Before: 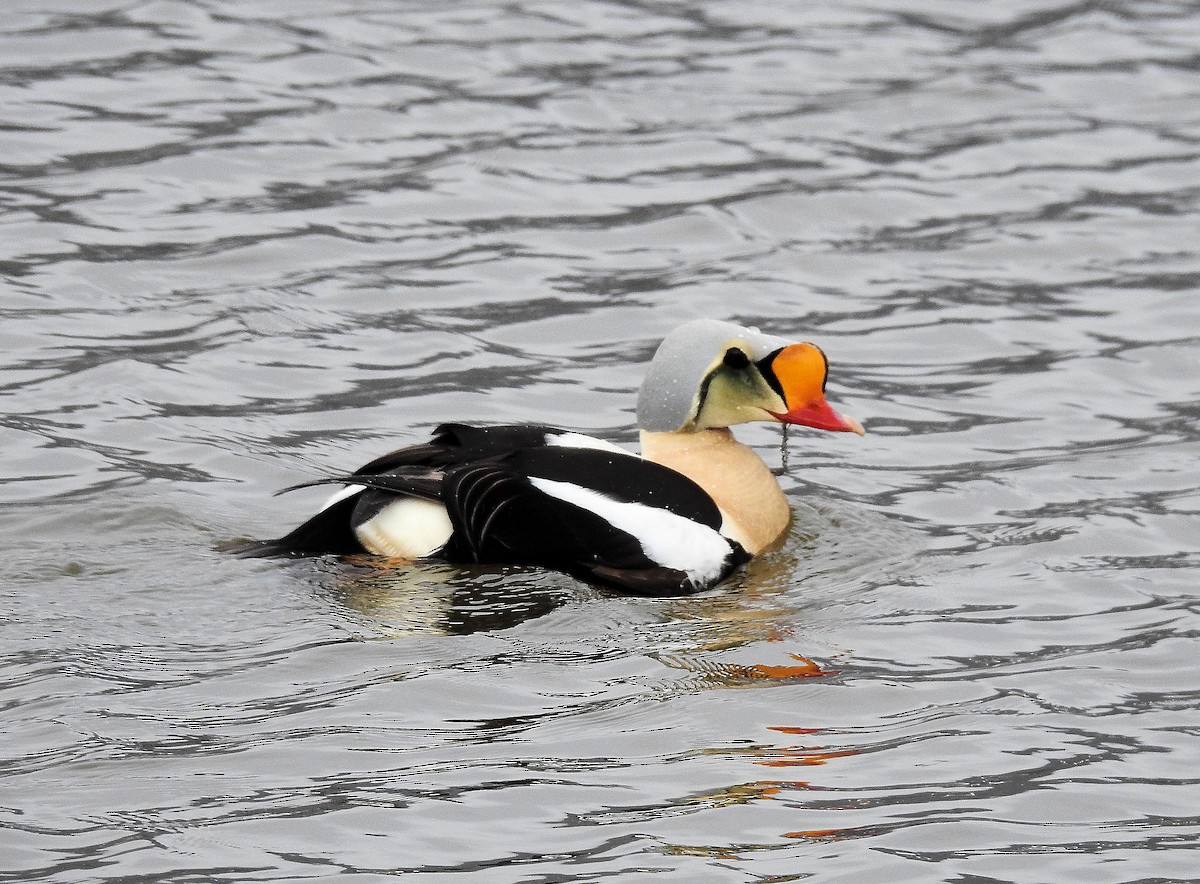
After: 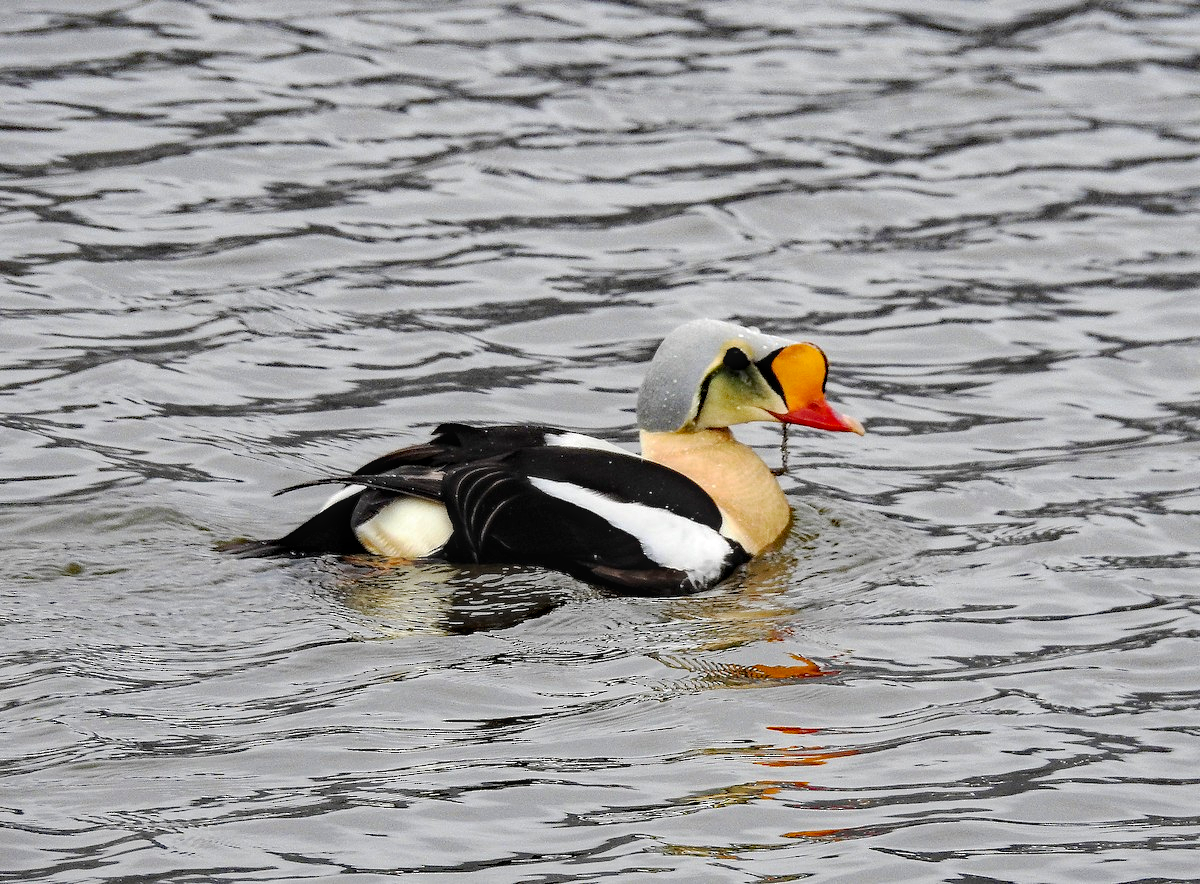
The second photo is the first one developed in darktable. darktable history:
local contrast: on, module defaults
base curve: curves: ch0 [(0, 0) (0.262, 0.32) (0.722, 0.705) (1, 1)], preserve colors none
haze removal: strength 0.514, distance 0.426, compatibility mode true, adaptive false
